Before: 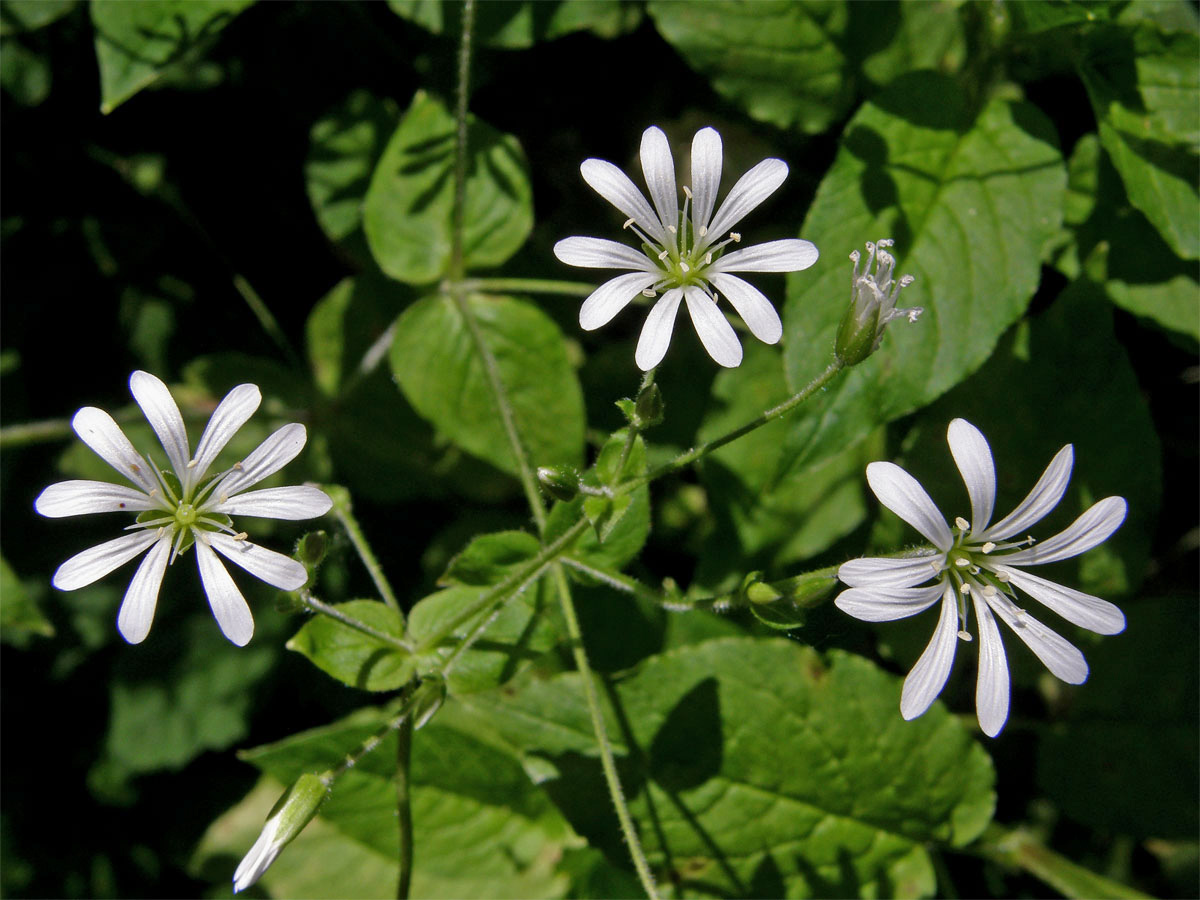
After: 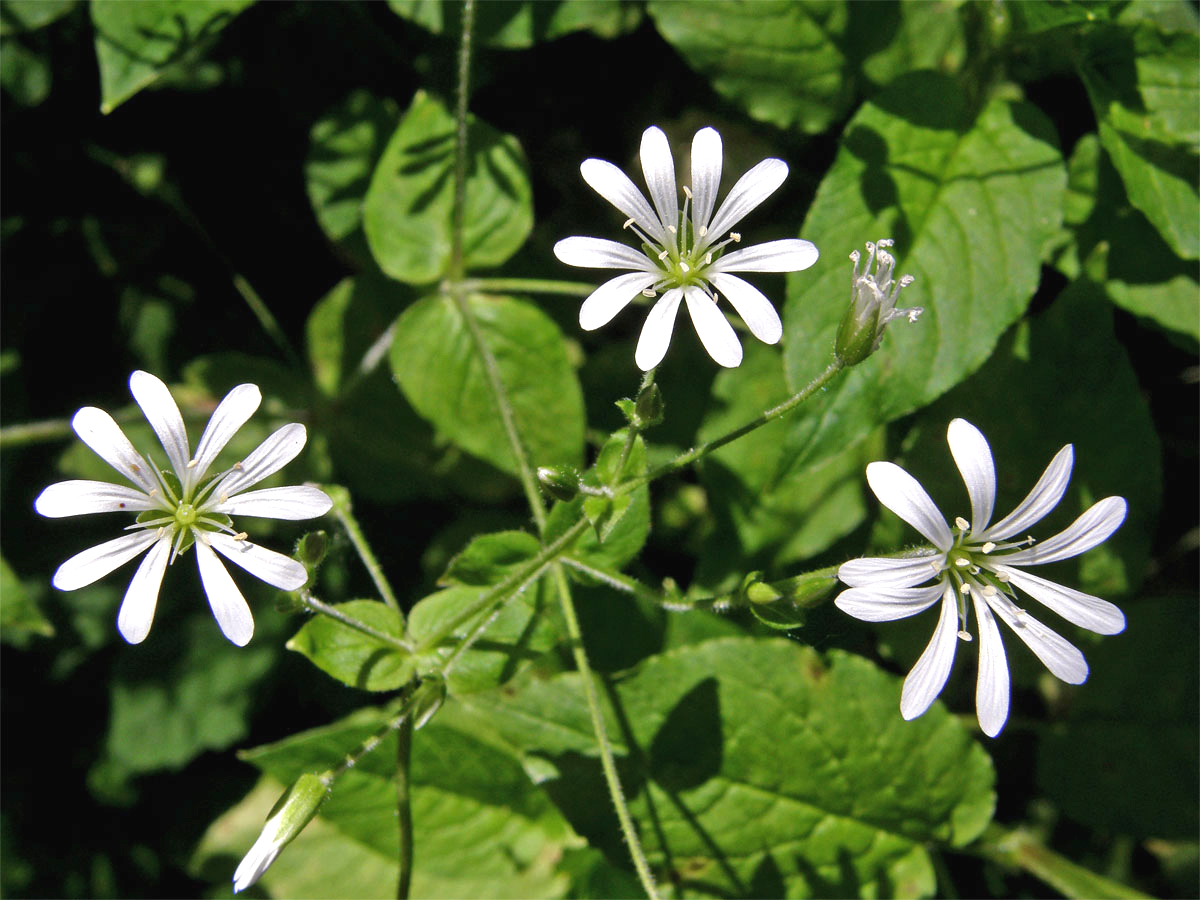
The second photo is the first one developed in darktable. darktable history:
exposure: black level correction -0.002, exposure 0.539 EV, compensate exposure bias true, compensate highlight preservation false
